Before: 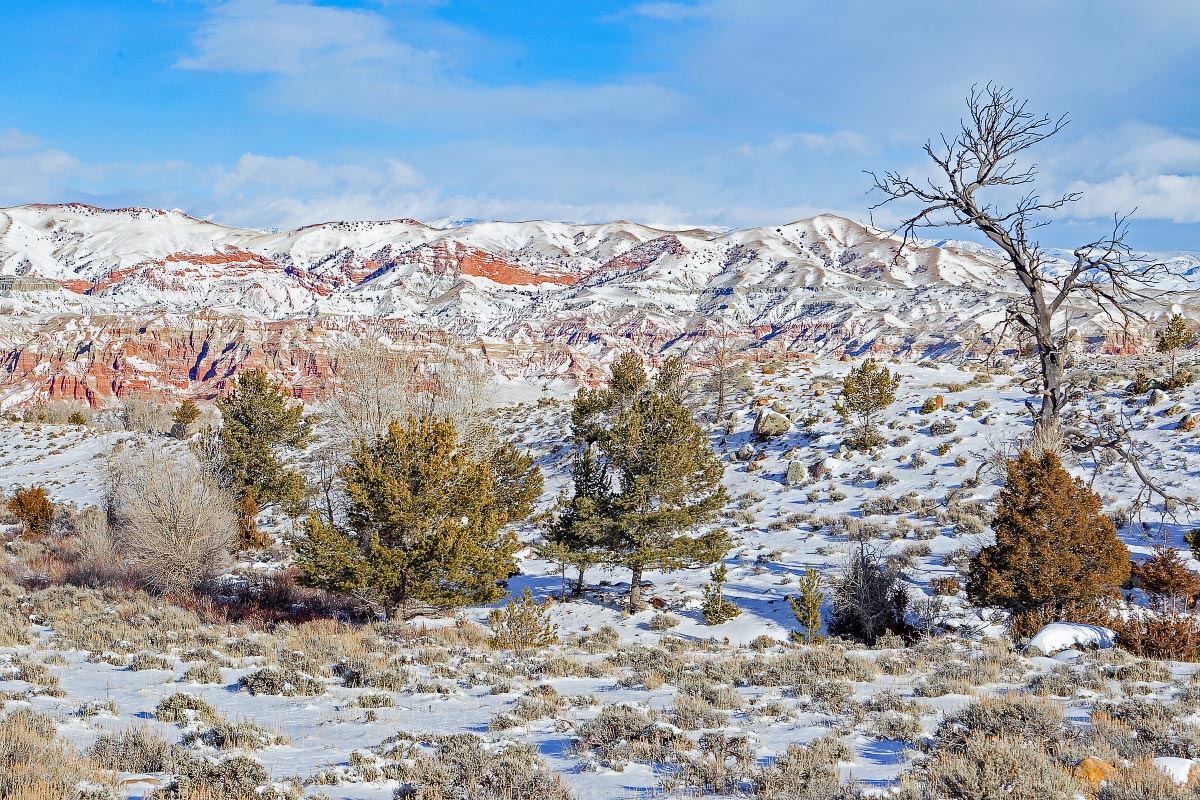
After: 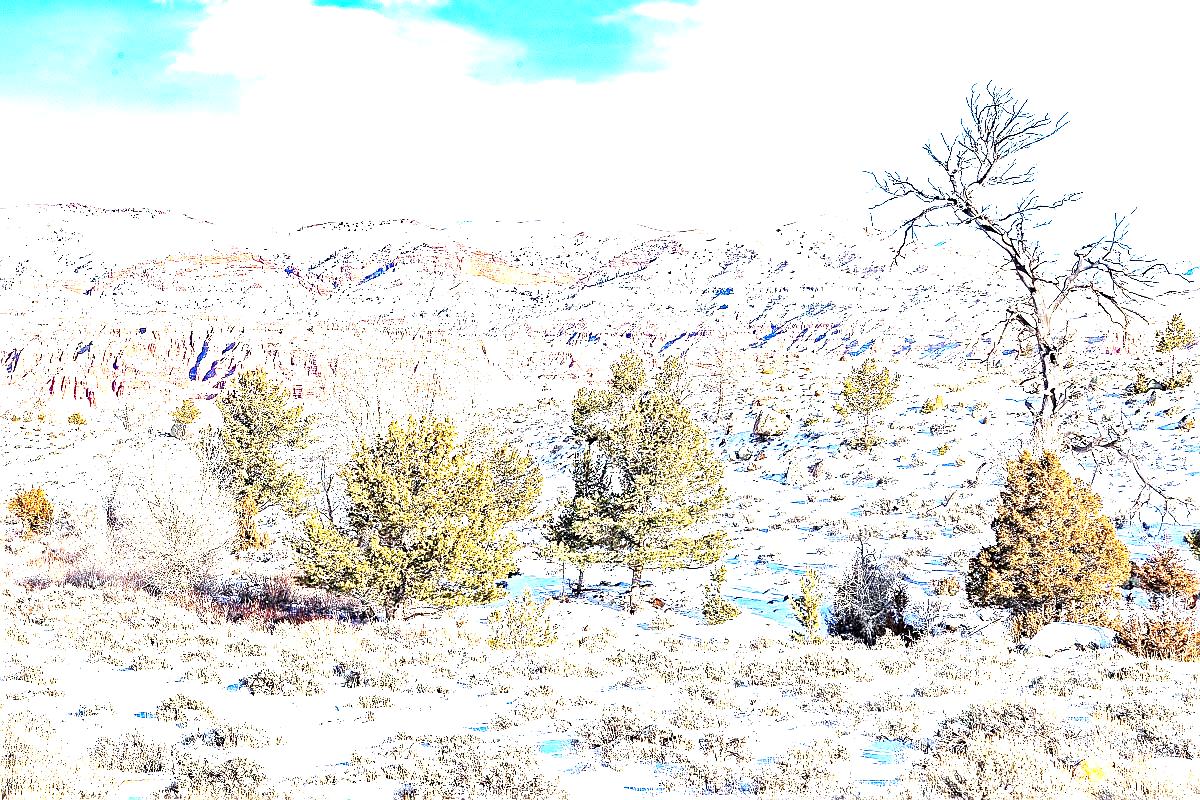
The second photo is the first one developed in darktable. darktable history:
exposure: black level correction 0, exposure 2.293 EV, compensate exposure bias true, compensate highlight preservation false
tone equalizer: -8 EV -0.723 EV, -7 EV -0.714 EV, -6 EV -0.599 EV, -5 EV -0.395 EV, -3 EV 0.365 EV, -2 EV 0.6 EV, -1 EV 0.679 EV, +0 EV 0.768 EV
sharpen: on, module defaults
